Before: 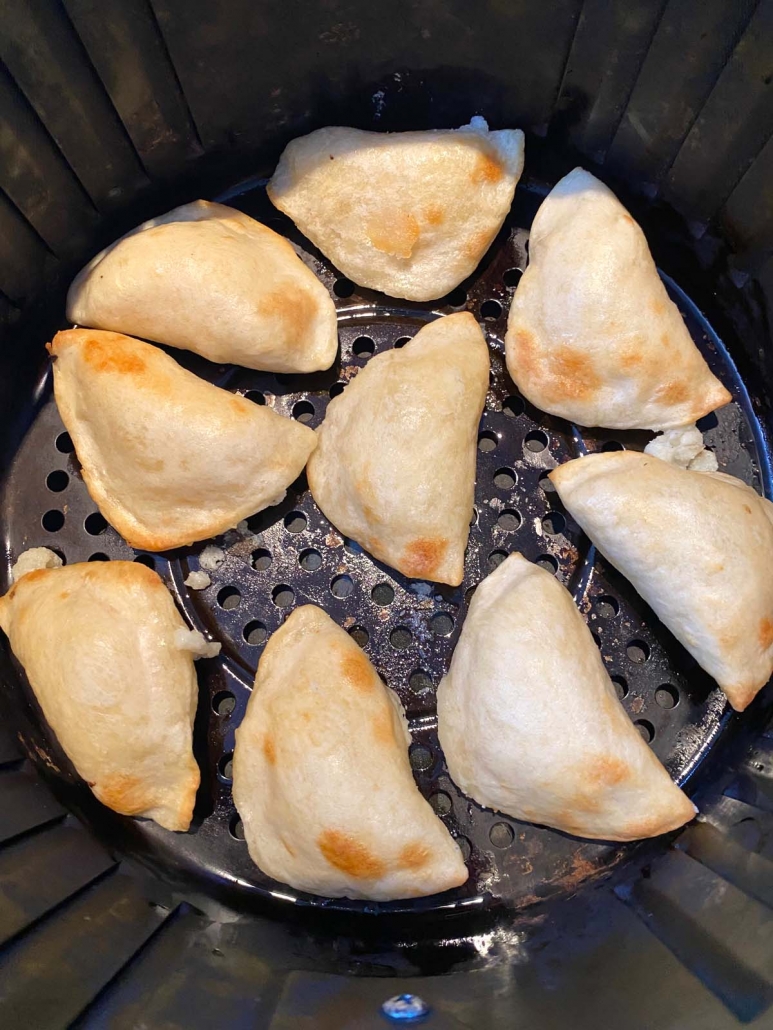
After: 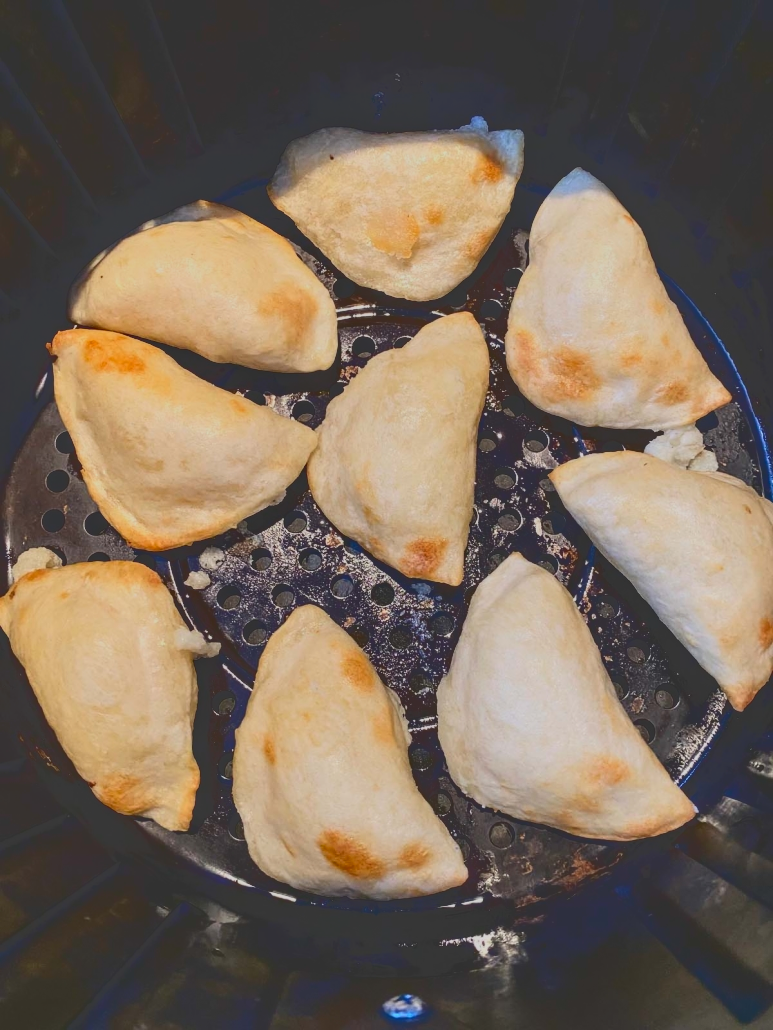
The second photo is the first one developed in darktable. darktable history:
local contrast: detail 130%
tone curve: curves: ch0 [(0, 0.23) (0.125, 0.207) (0.245, 0.227) (0.736, 0.695) (1, 0.824)], color space Lab, independent channels, preserve colors none
